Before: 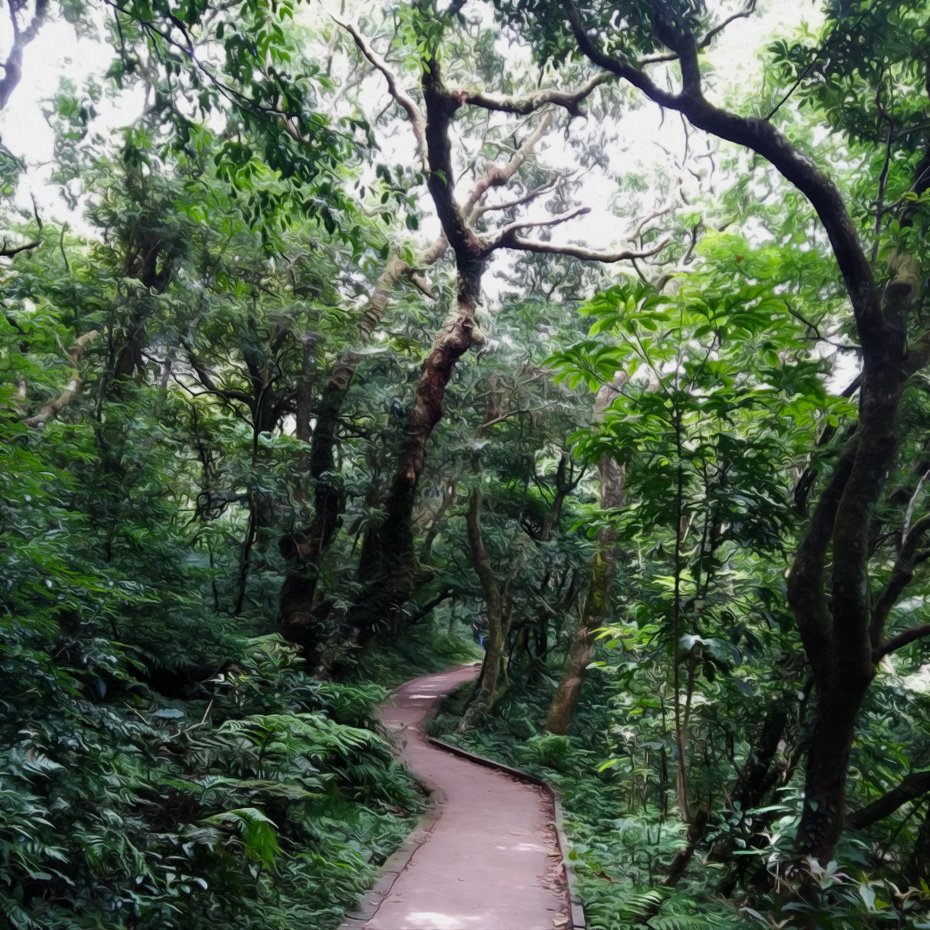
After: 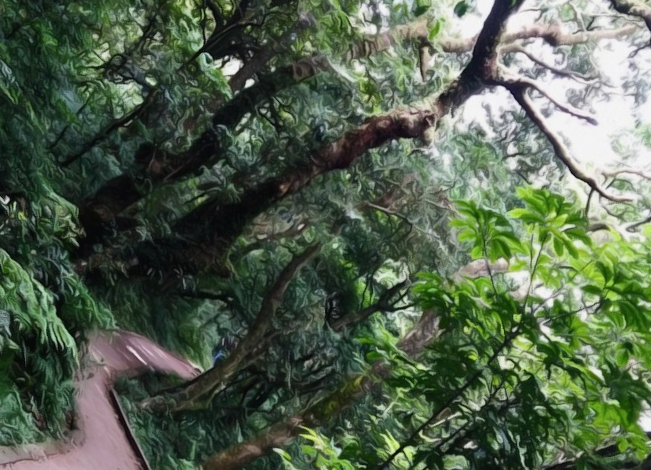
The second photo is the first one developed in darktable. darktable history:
crop and rotate: angle -44.43°, top 16.807%, right 0.973%, bottom 11.694%
contrast equalizer: y [[0.5 ×4, 0.483, 0.43], [0.5 ×6], [0.5 ×6], [0 ×6], [0 ×6]]
tone curve: curves: ch0 [(0.016, 0.023) (0.248, 0.252) (0.732, 0.797) (1, 1)], color space Lab, independent channels, preserve colors none
